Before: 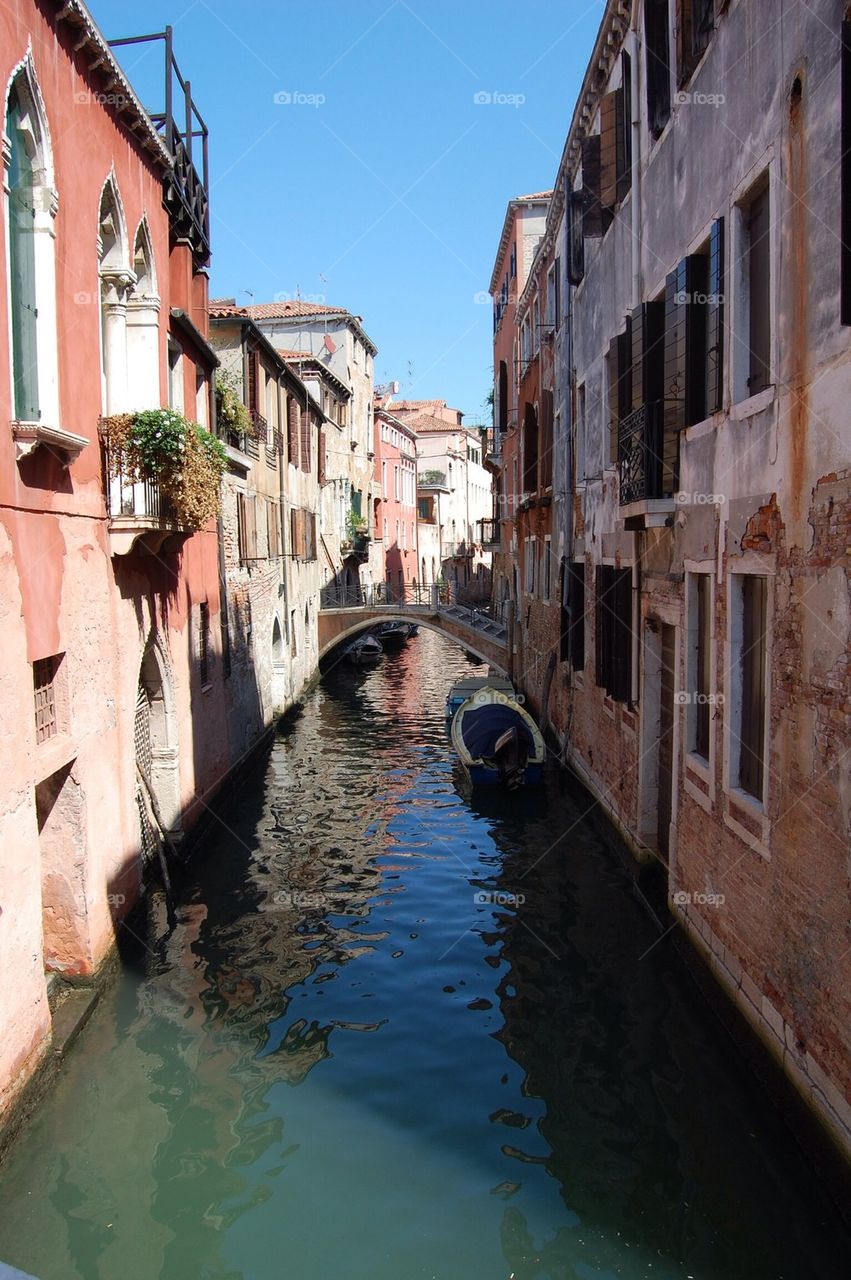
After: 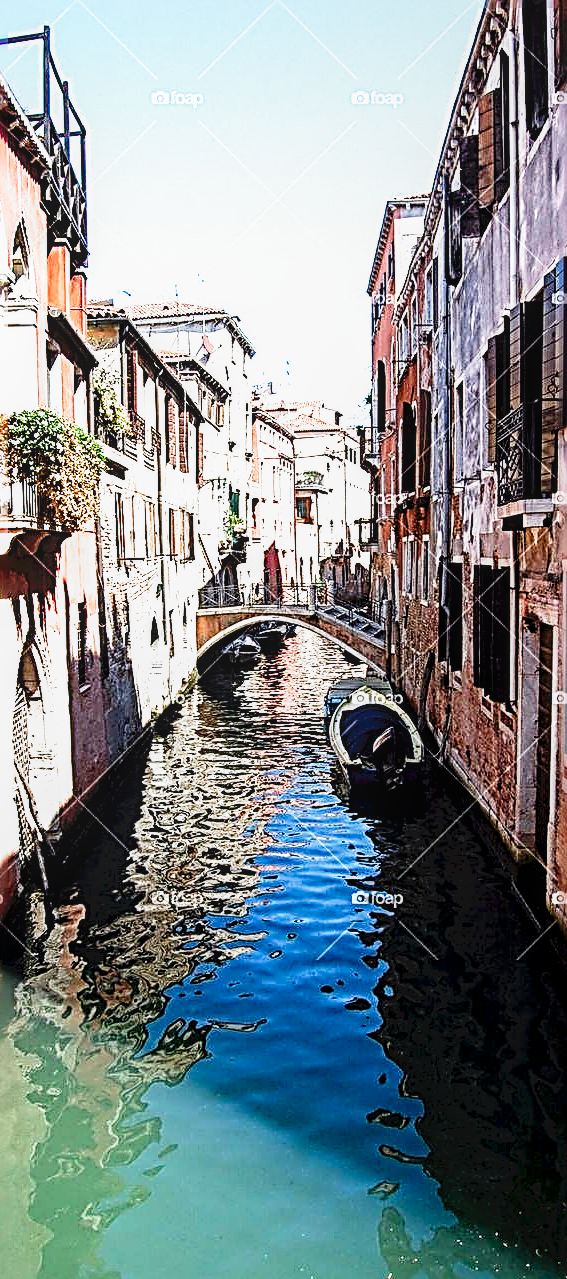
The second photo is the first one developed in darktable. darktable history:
sharpen: radius 3.172, amount 1.747
crop and rotate: left 14.409%, right 18.949%
local contrast: on, module defaults
filmic rgb: middle gray luminance 8.72%, black relative exposure -6.3 EV, white relative exposure 2.73 EV, target black luminance 0%, hardness 4.73, latitude 73.44%, contrast 1.339, shadows ↔ highlights balance 9.54%, add noise in highlights 0, preserve chrominance no, color science v3 (2019), use custom middle-gray values true, contrast in highlights soft
tone curve: curves: ch0 [(0, 0) (0.003, 0.045) (0.011, 0.051) (0.025, 0.057) (0.044, 0.074) (0.069, 0.096) (0.1, 0.125) (0.136, 0.16) (0.177, 0.201) (0.224, 0.242) (0.277, 0.299) (0.335, 0.362) (0.399, 0.432) (0.468, 0.512) (0.543, 0.601) (0.623, 0.691) (0.709, 0.786) (0.801, 0.876) (0.898, 0.927) (1, 1)], preserve colors none
